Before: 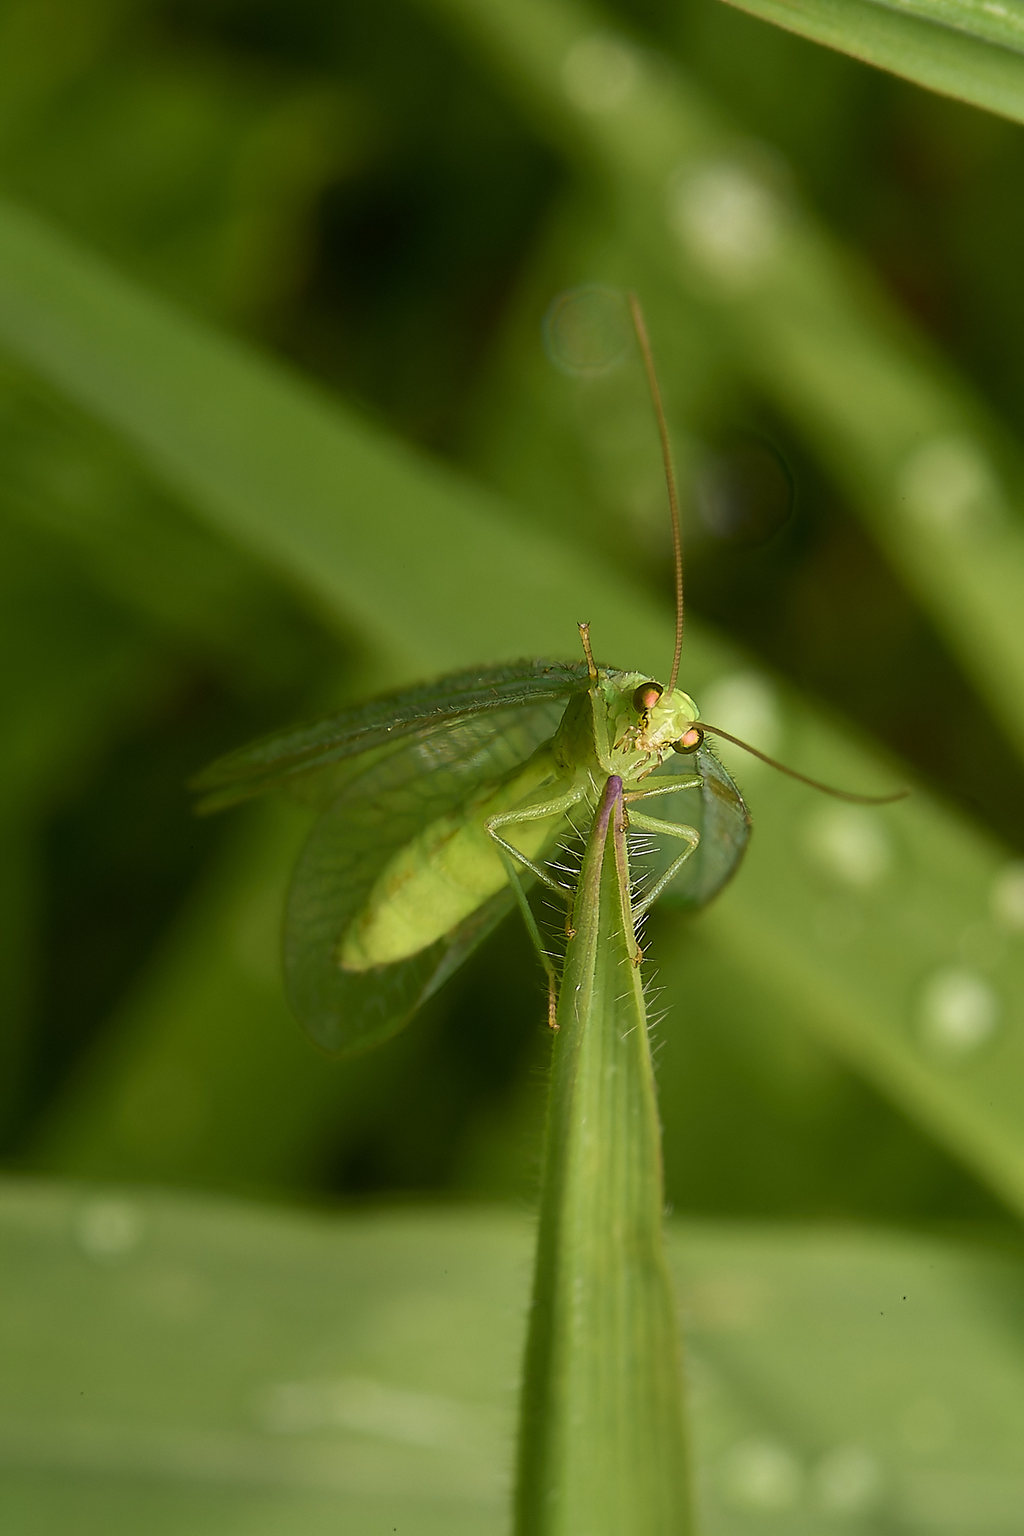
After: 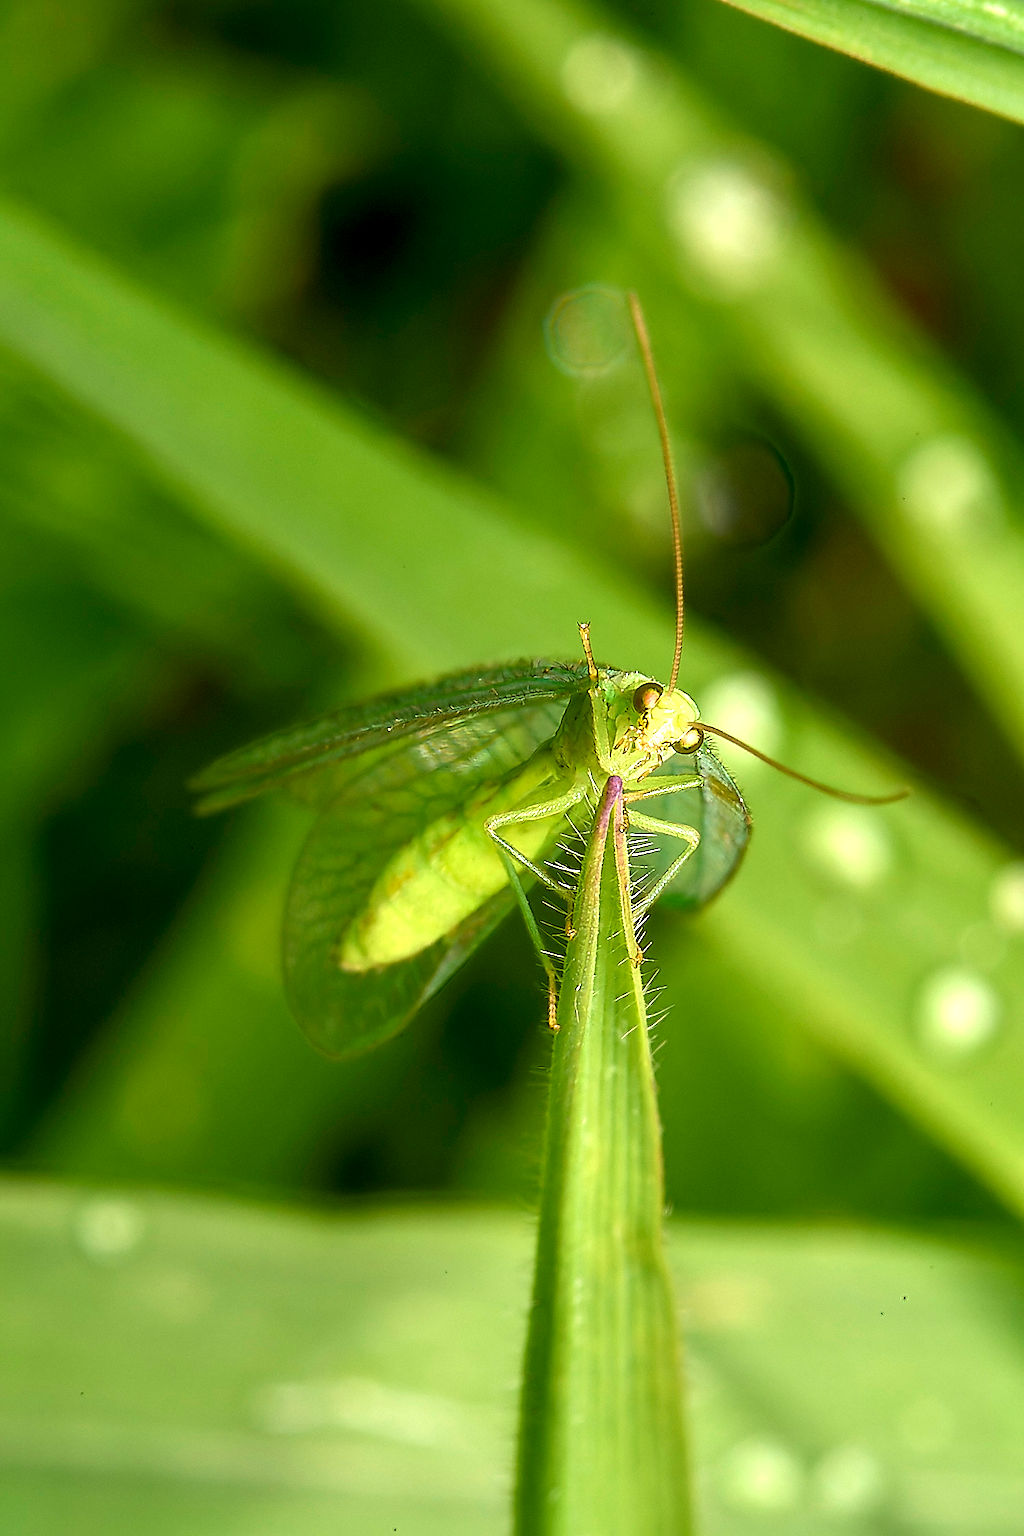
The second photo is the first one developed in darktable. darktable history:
sharpen: on, module defaults
local contrast: on, module defaults
exposure: exposure 1 EV, compensate highlight preservation false
